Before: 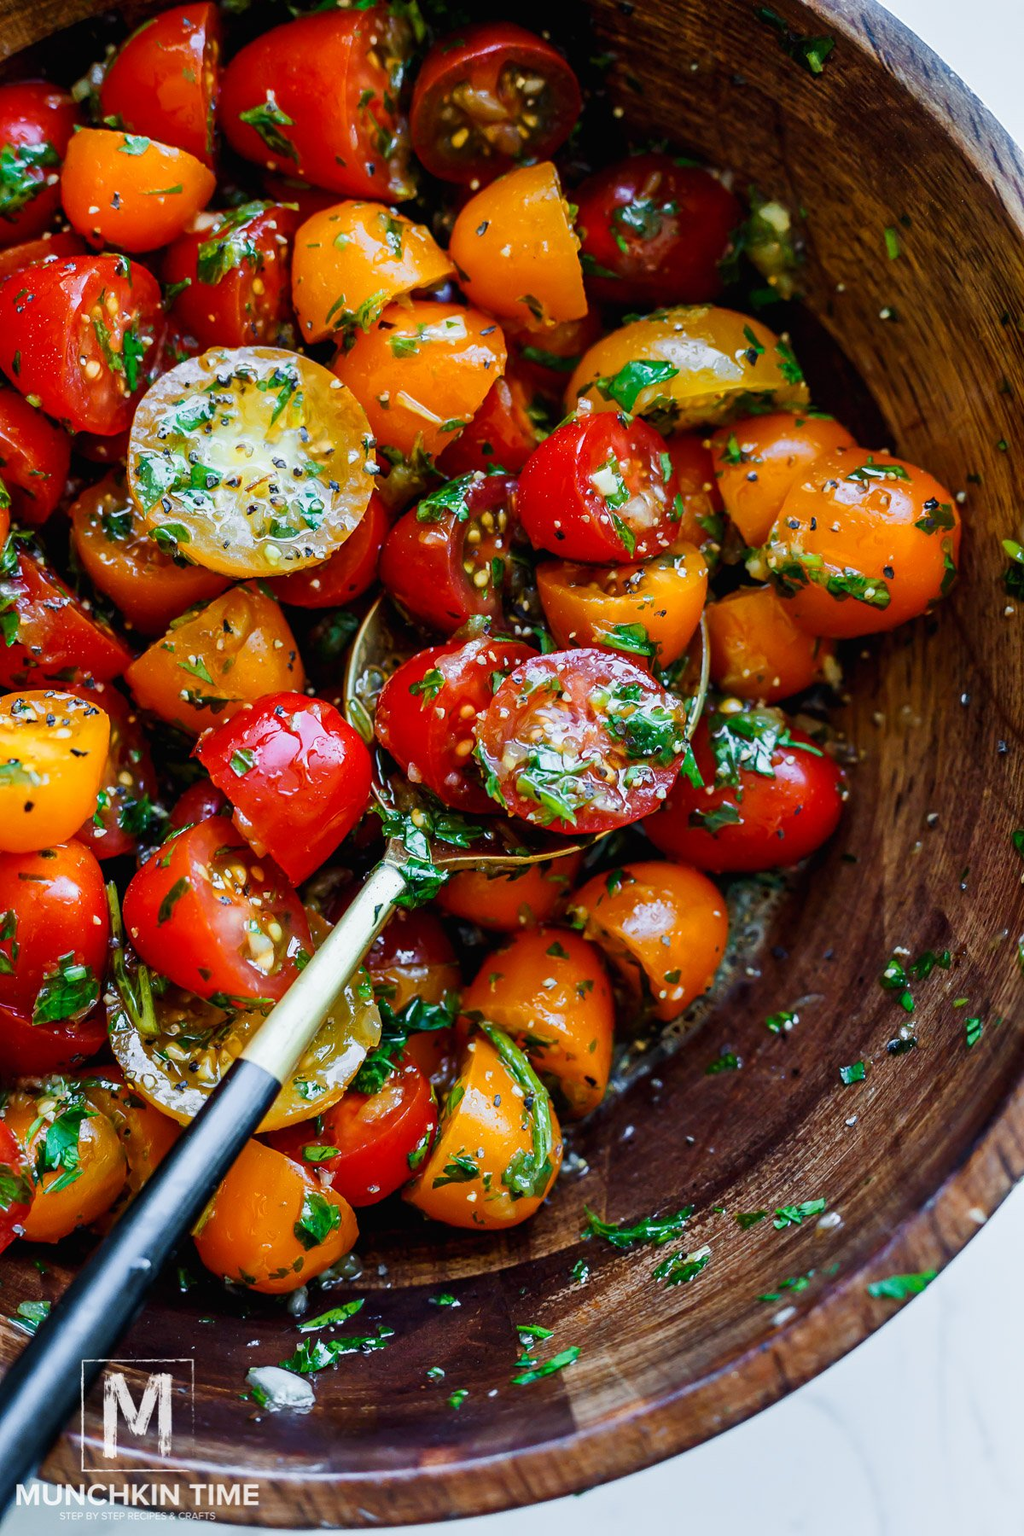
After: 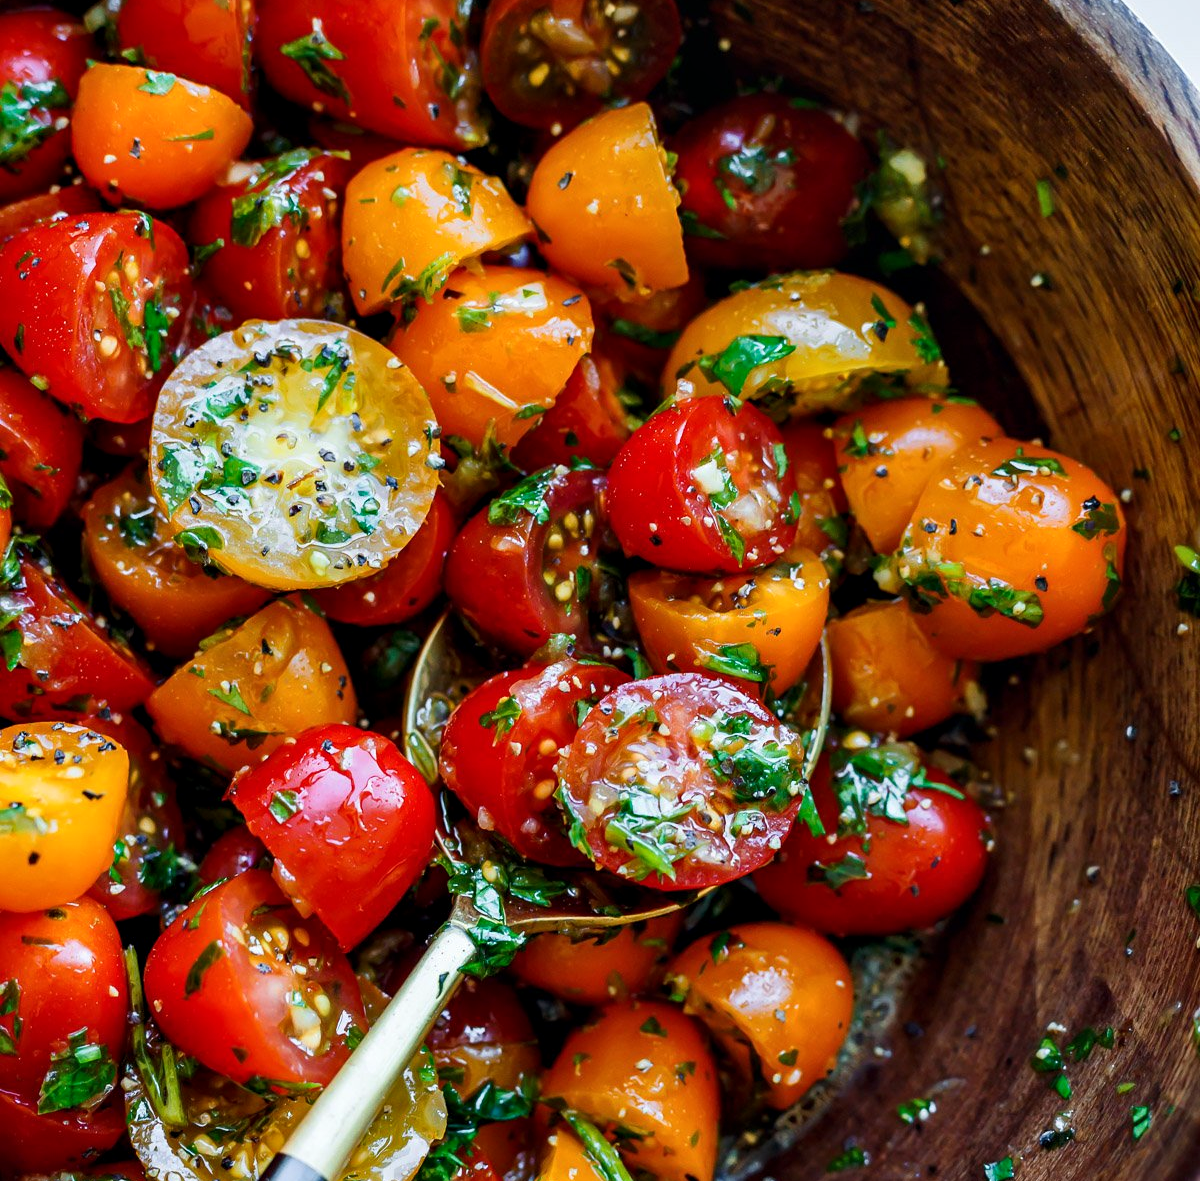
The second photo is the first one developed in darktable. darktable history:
contrast equalizer: octaves 7, y [[0.6 ×6], [0.55 ×6], [0 ×6], [0 ×6], [0 ×6]], mix 0.15
crop and rotate: top 4.848%, bottom 29.503%
